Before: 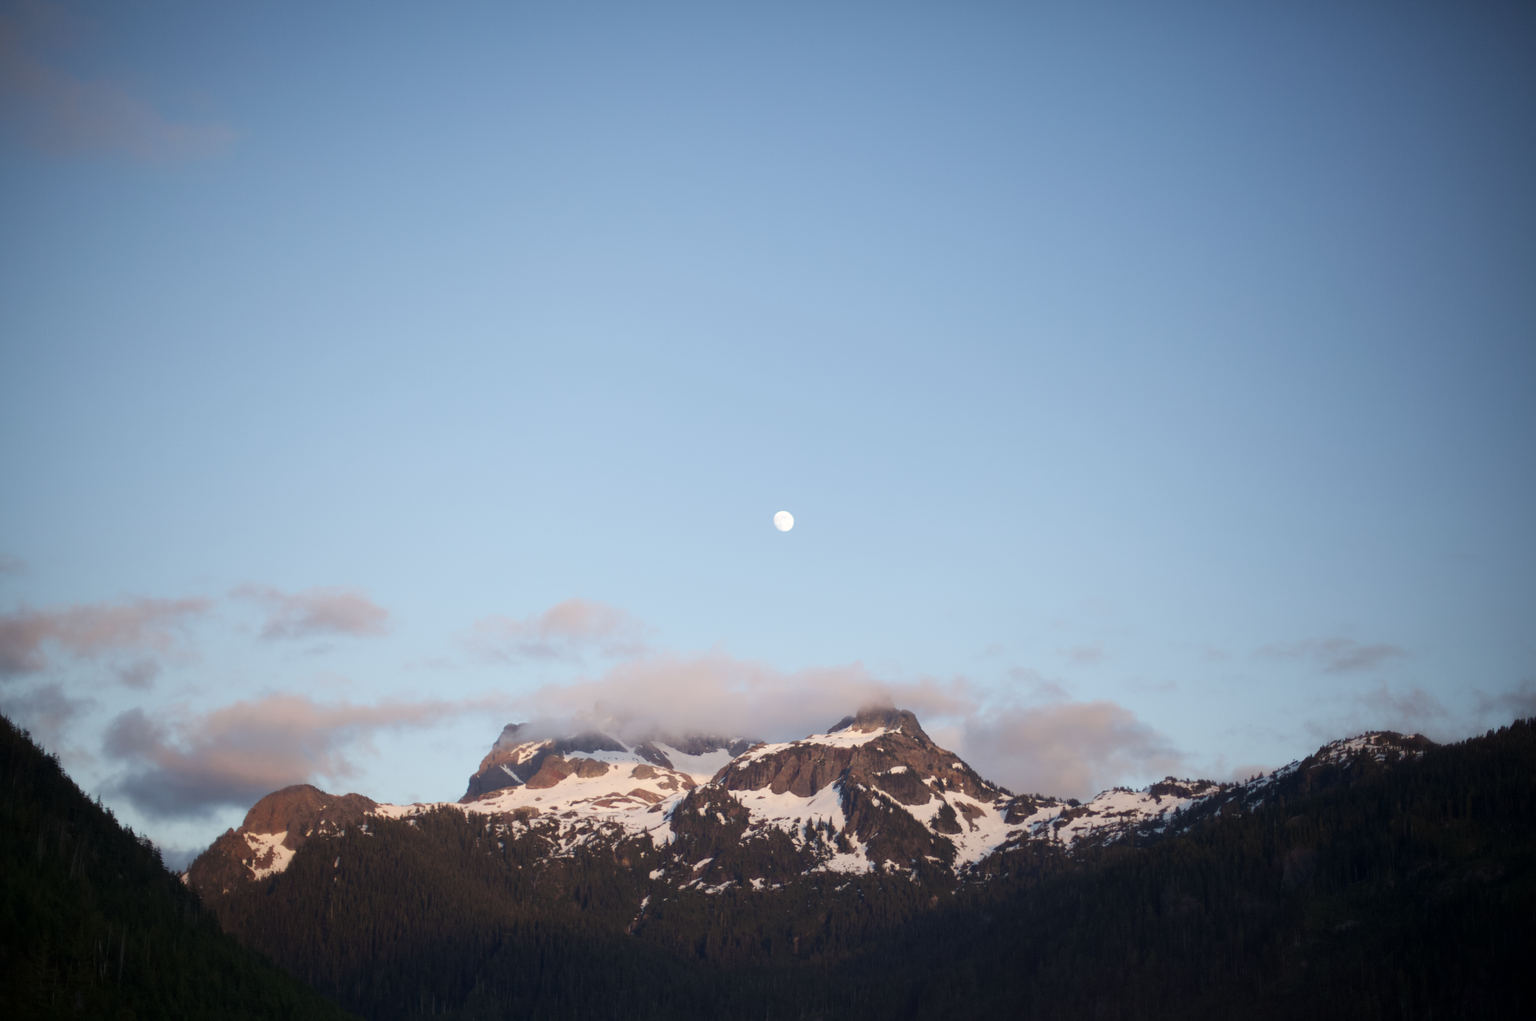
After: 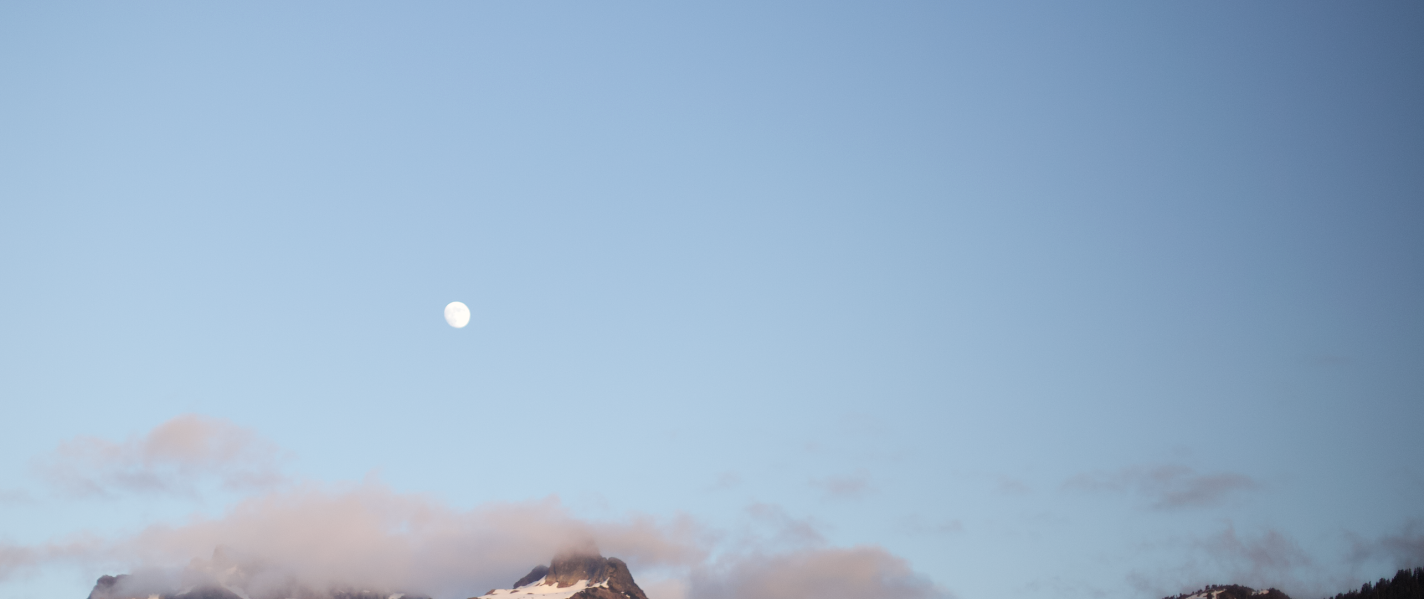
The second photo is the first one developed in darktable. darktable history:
crop and rotate: left 27.907%, top 27.108%, bottom 27.273%
